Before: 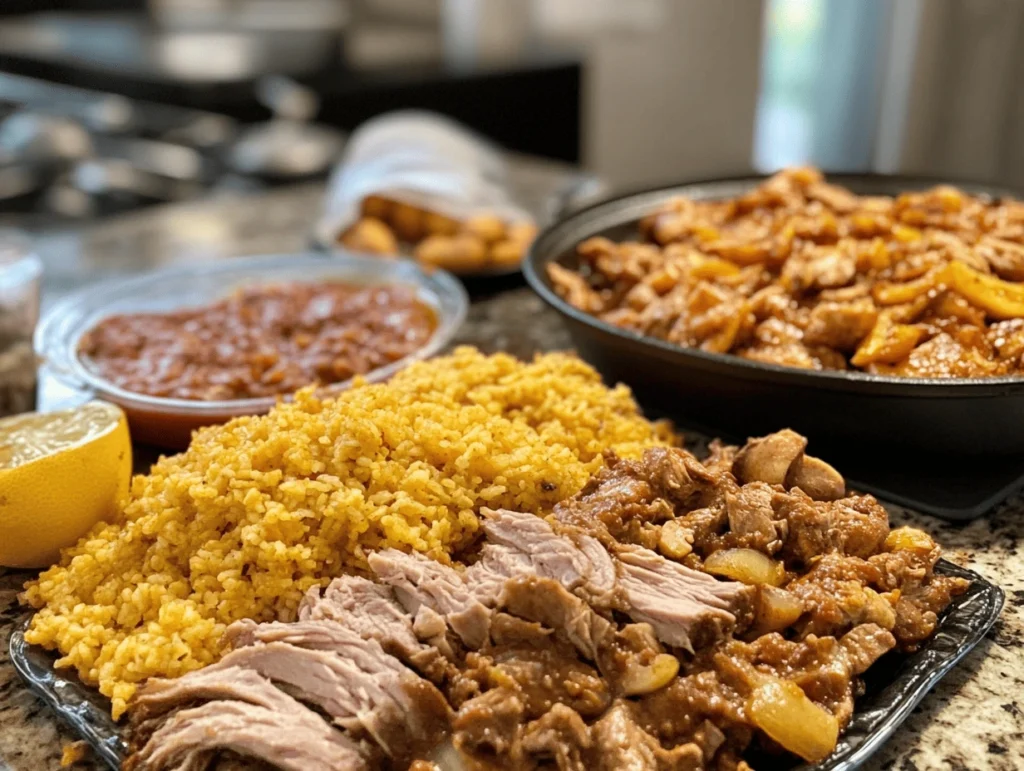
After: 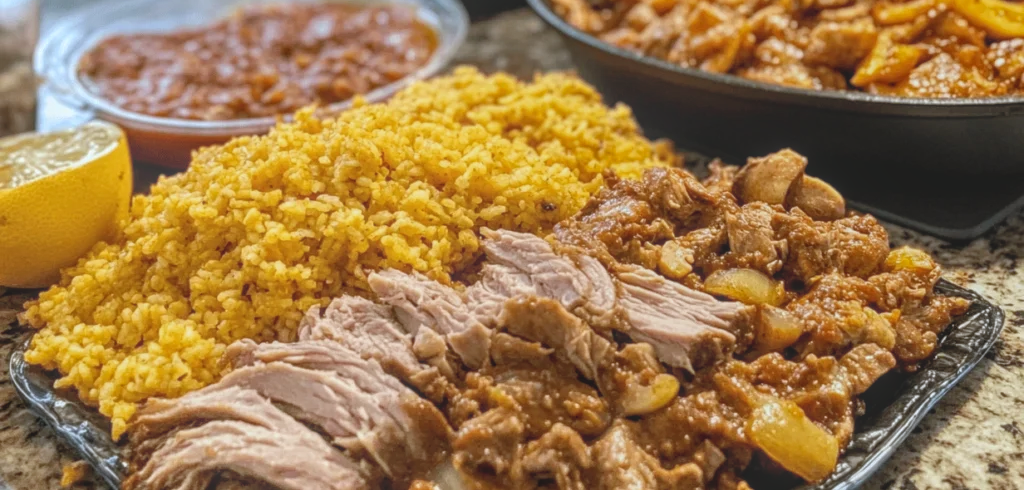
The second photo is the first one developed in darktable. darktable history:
crop and rotate: top 36.435%
white balance: red 0.967, blue 1.049
local contrast: highlights 73%, shadows 15%, midtone range 0.197
